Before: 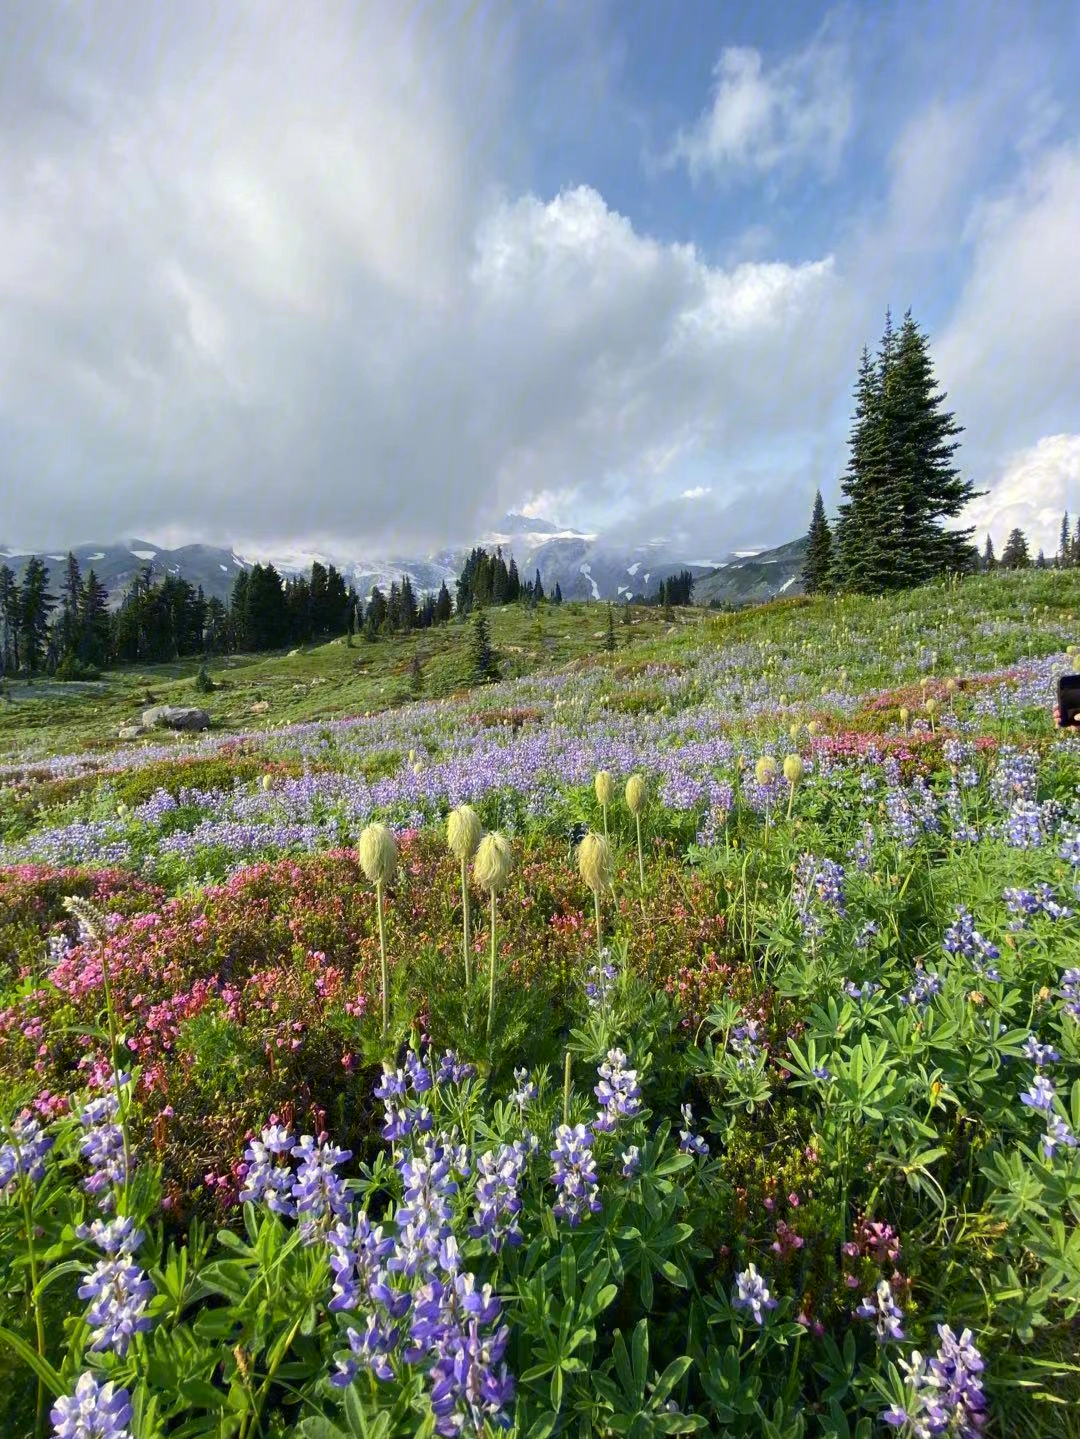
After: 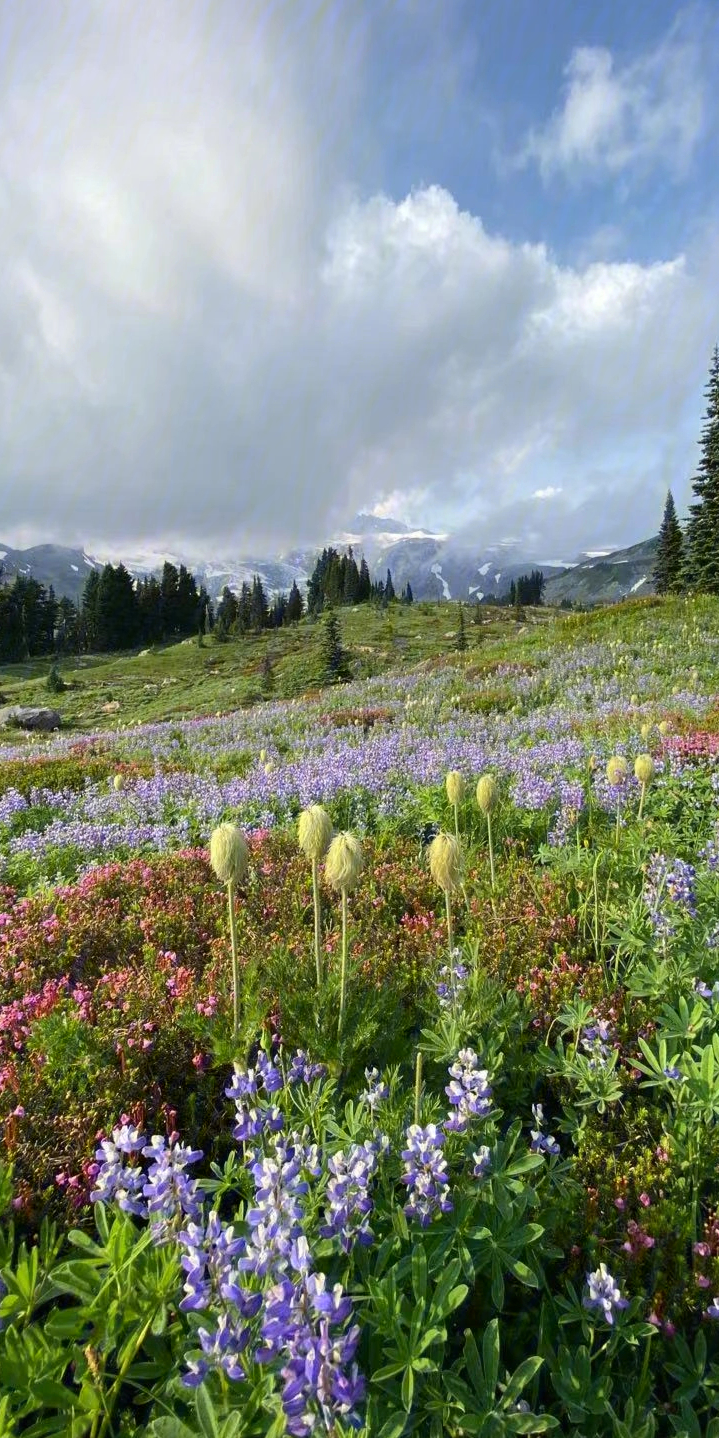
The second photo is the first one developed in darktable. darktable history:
crop and rotate: left 13.851%, right 19.542%
